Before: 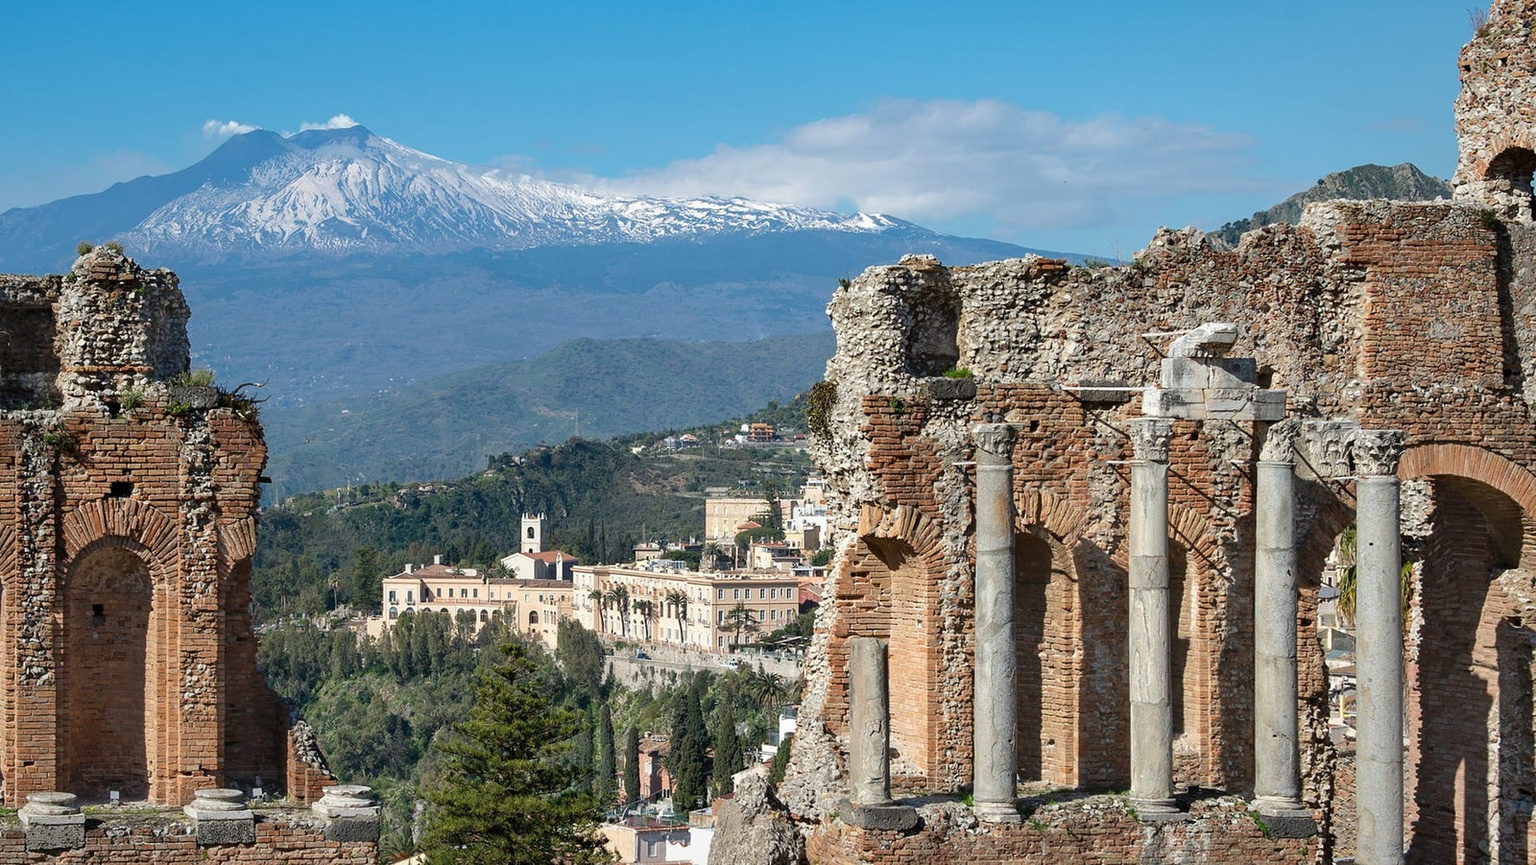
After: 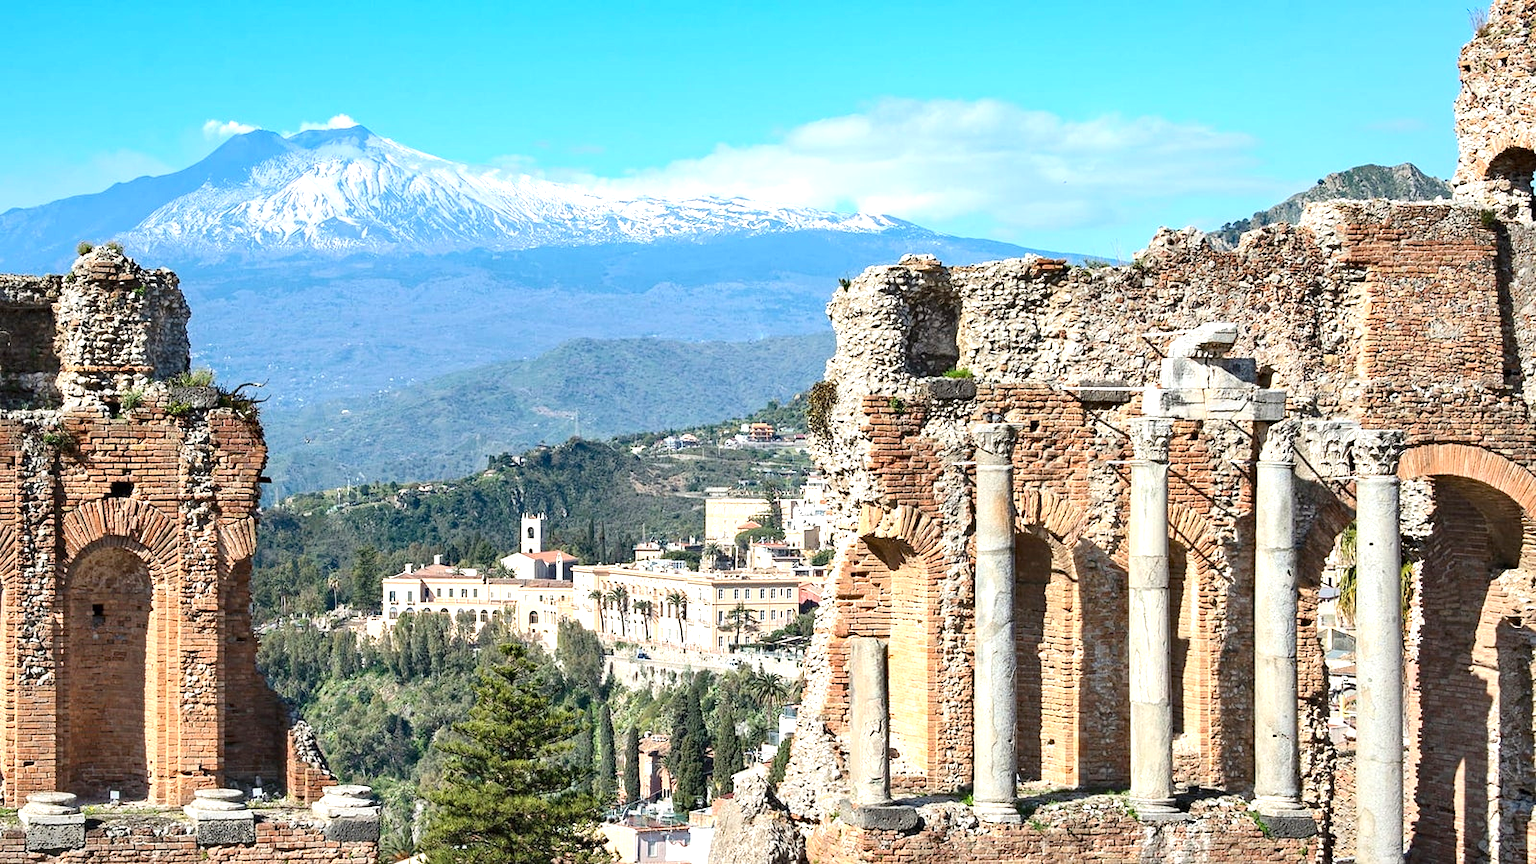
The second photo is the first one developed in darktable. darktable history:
haze removal: compatibility mode true, adaptive false
exposure: exposure 1 EV, compensate highlight preservation false
contrast brightness saturation: contrast 0.15, brightness 0.05
